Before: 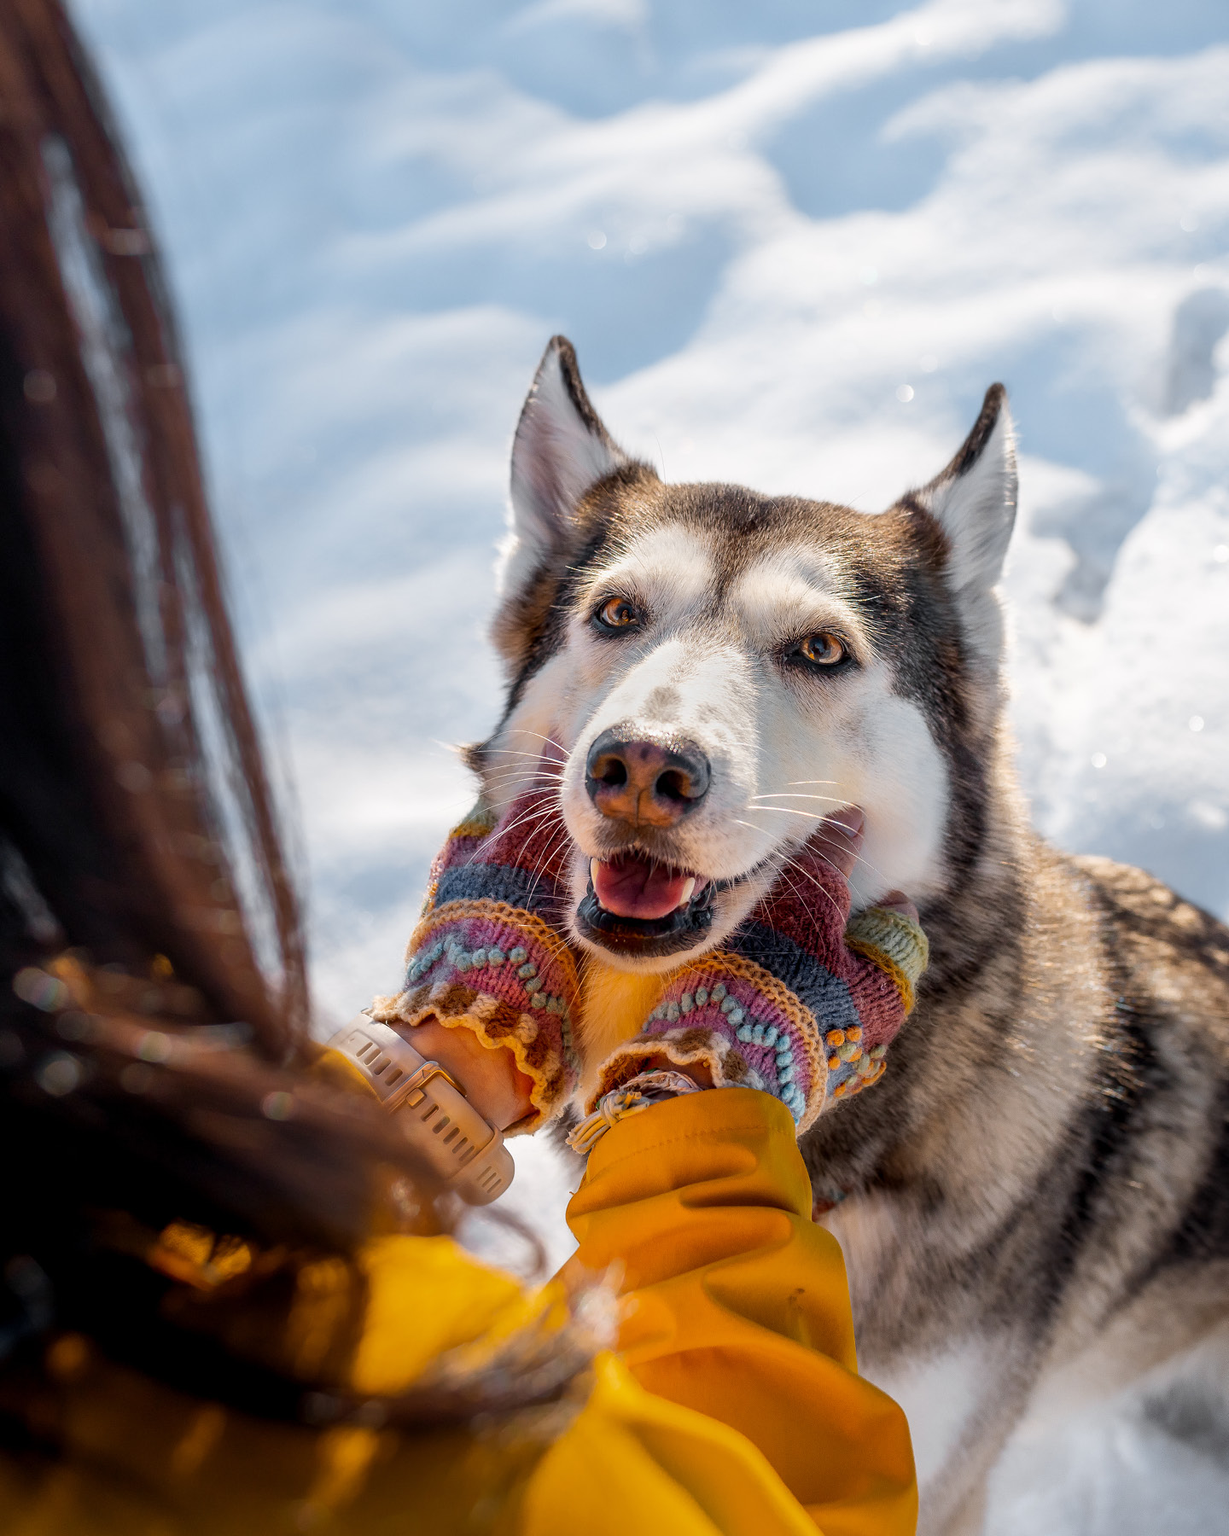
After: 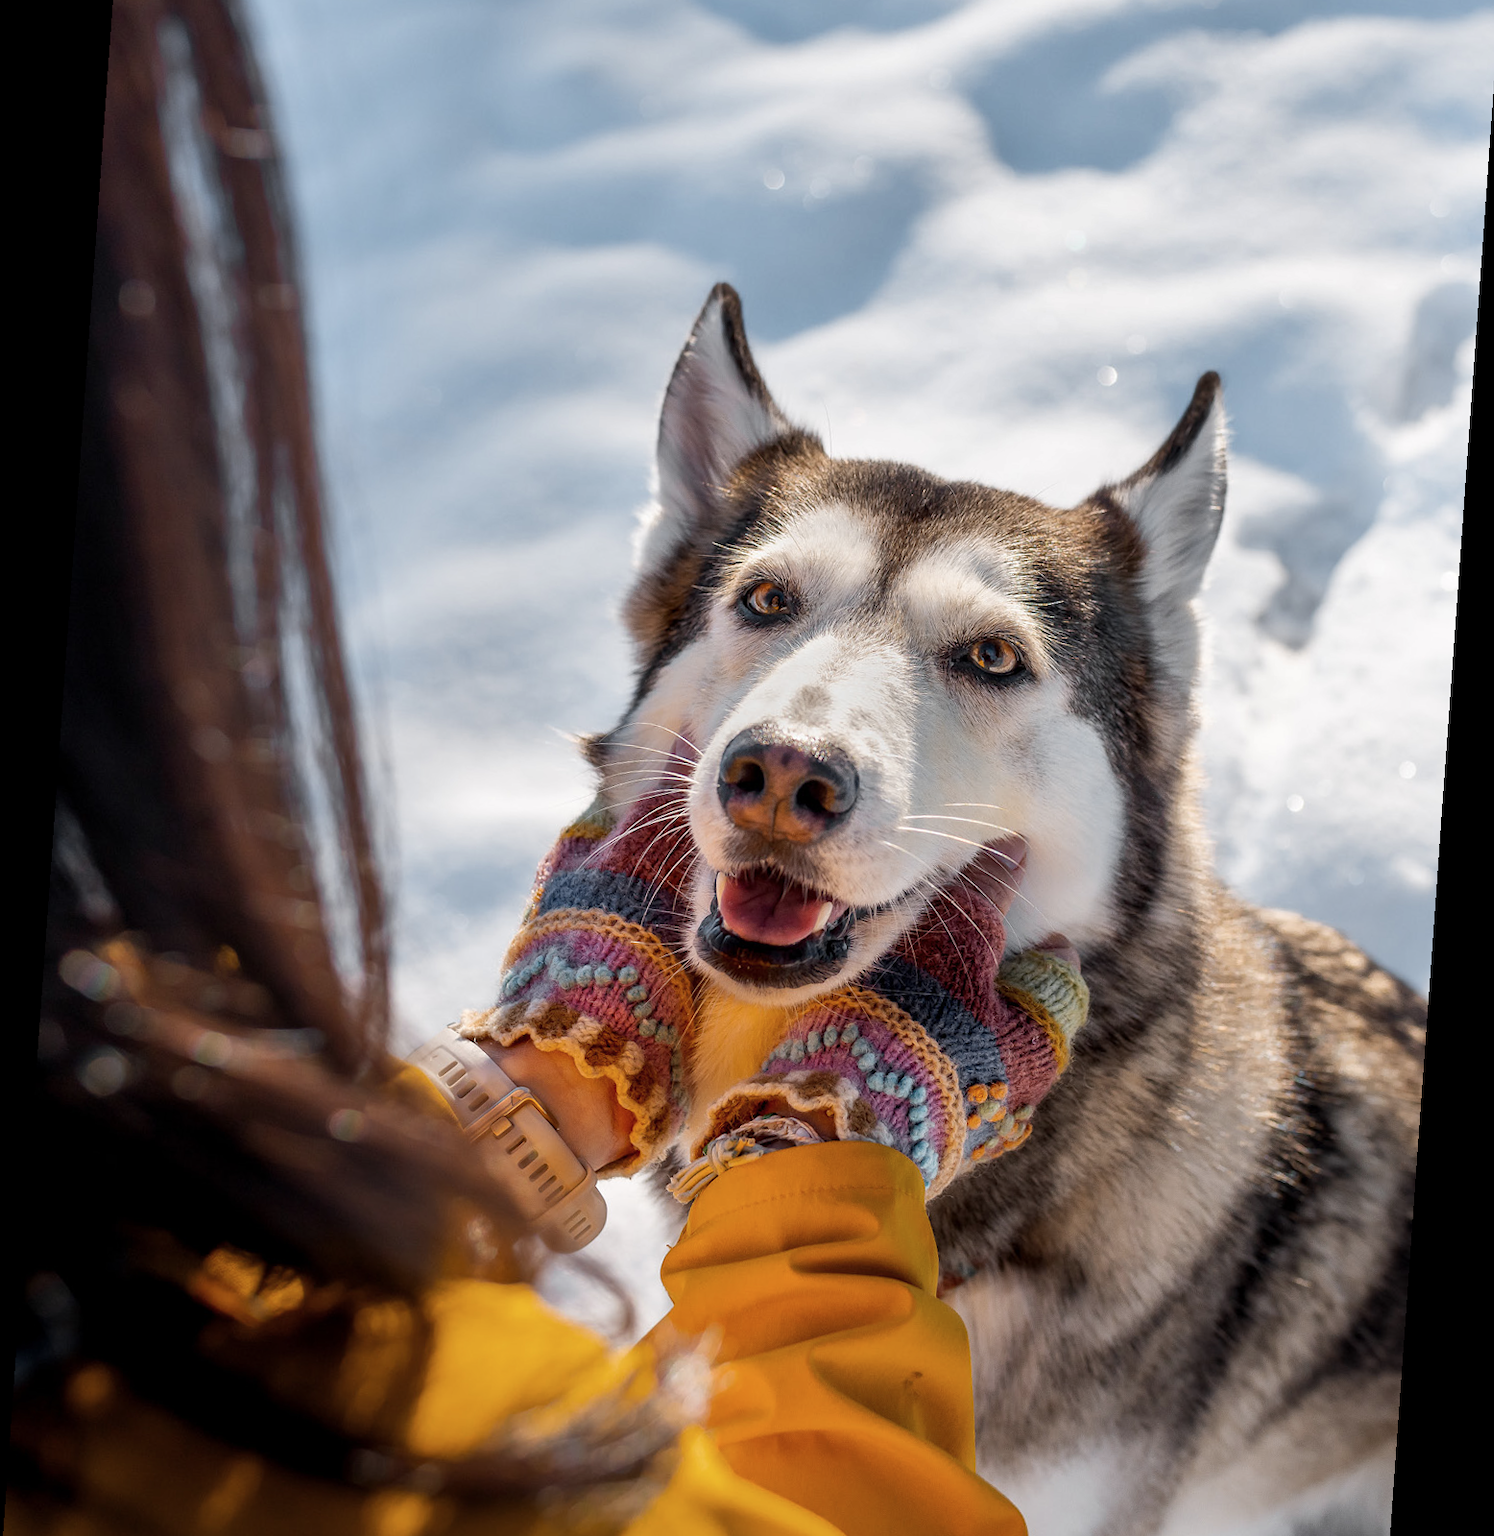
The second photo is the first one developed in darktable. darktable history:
contrast brightness saturation: saturation -0.1
crop: top 7.625%, bottom 8.027%
rotate and perspective: rotation 4.1°, automatic cropping off
shadows and highlights: shadows 5, soften with gaussian
